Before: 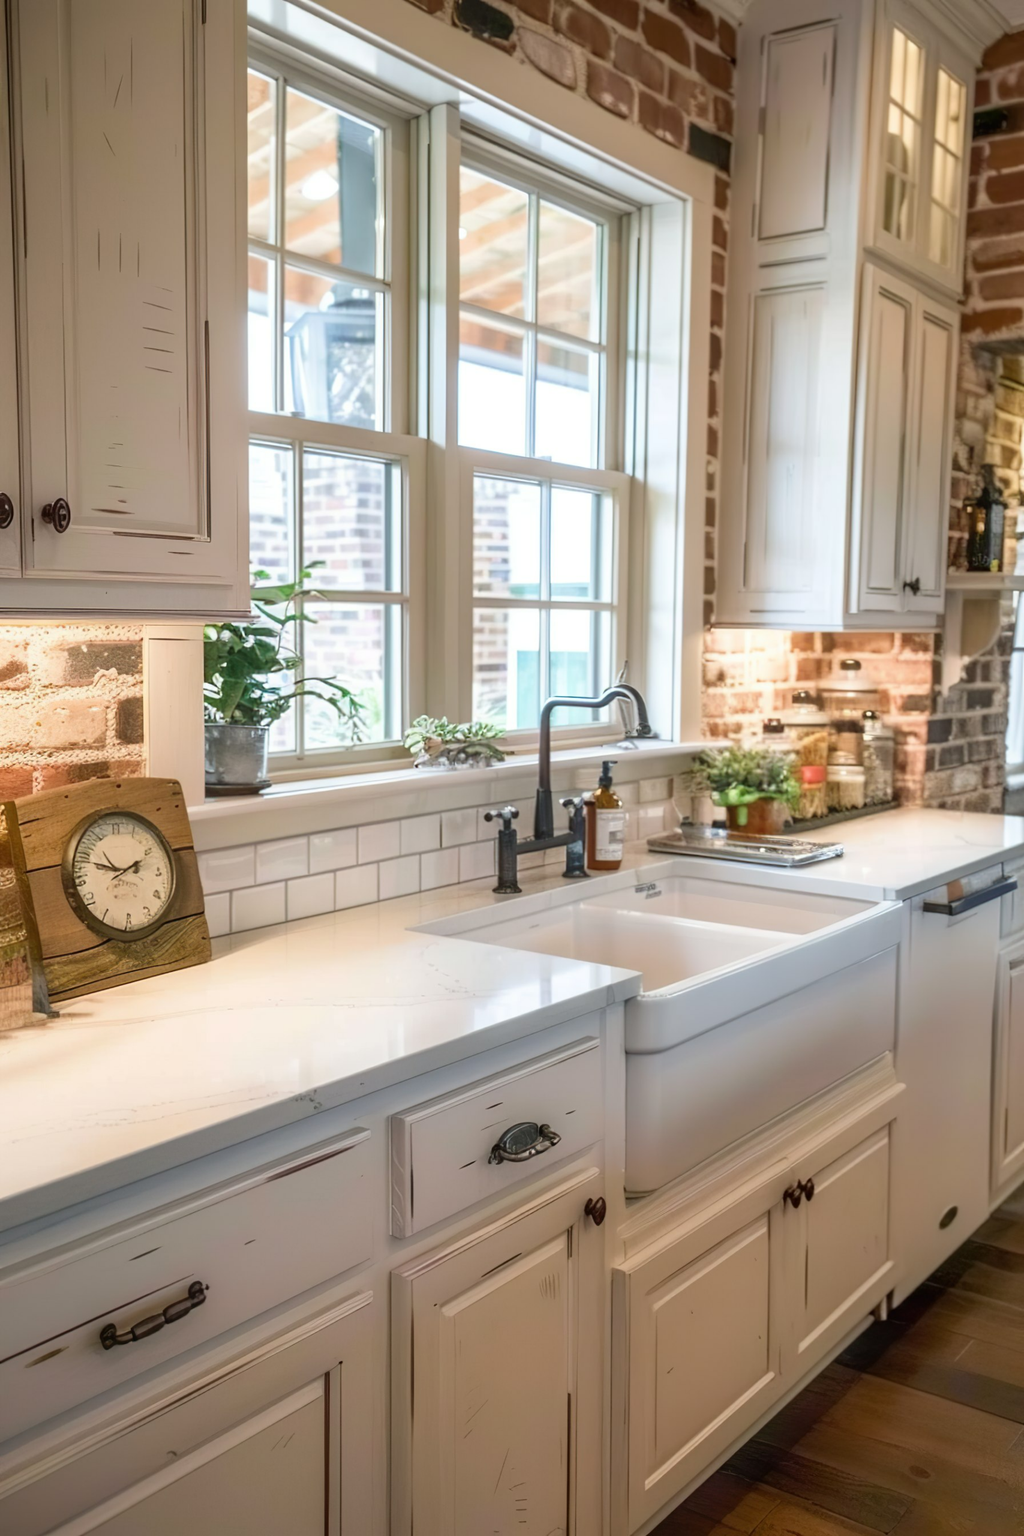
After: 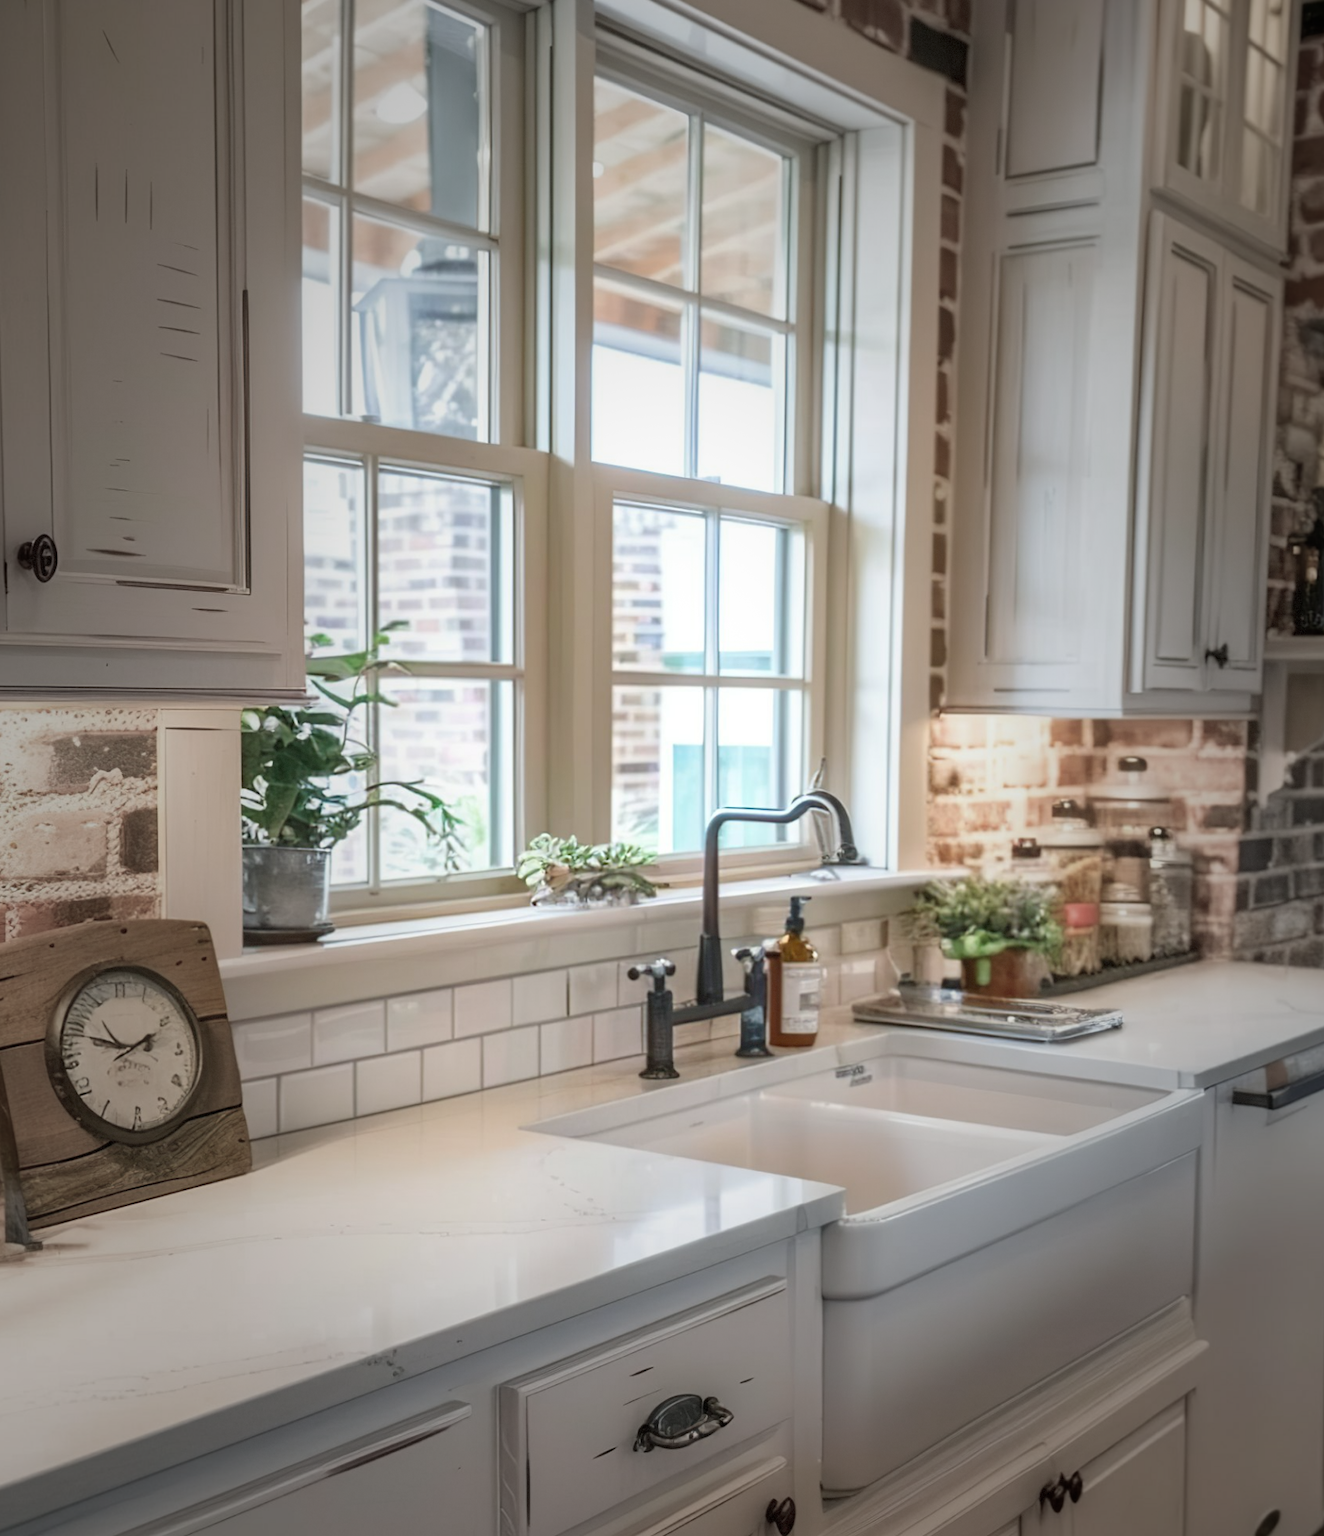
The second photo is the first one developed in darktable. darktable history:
vignetting: fall-off start 16.12%, fall-off radius 101.3%, width/height ratio 0.722, dithering 8-bit output, unbound false
crop: left 2.847%, top 7.198%, right 3.269%, bottom 20.208%
